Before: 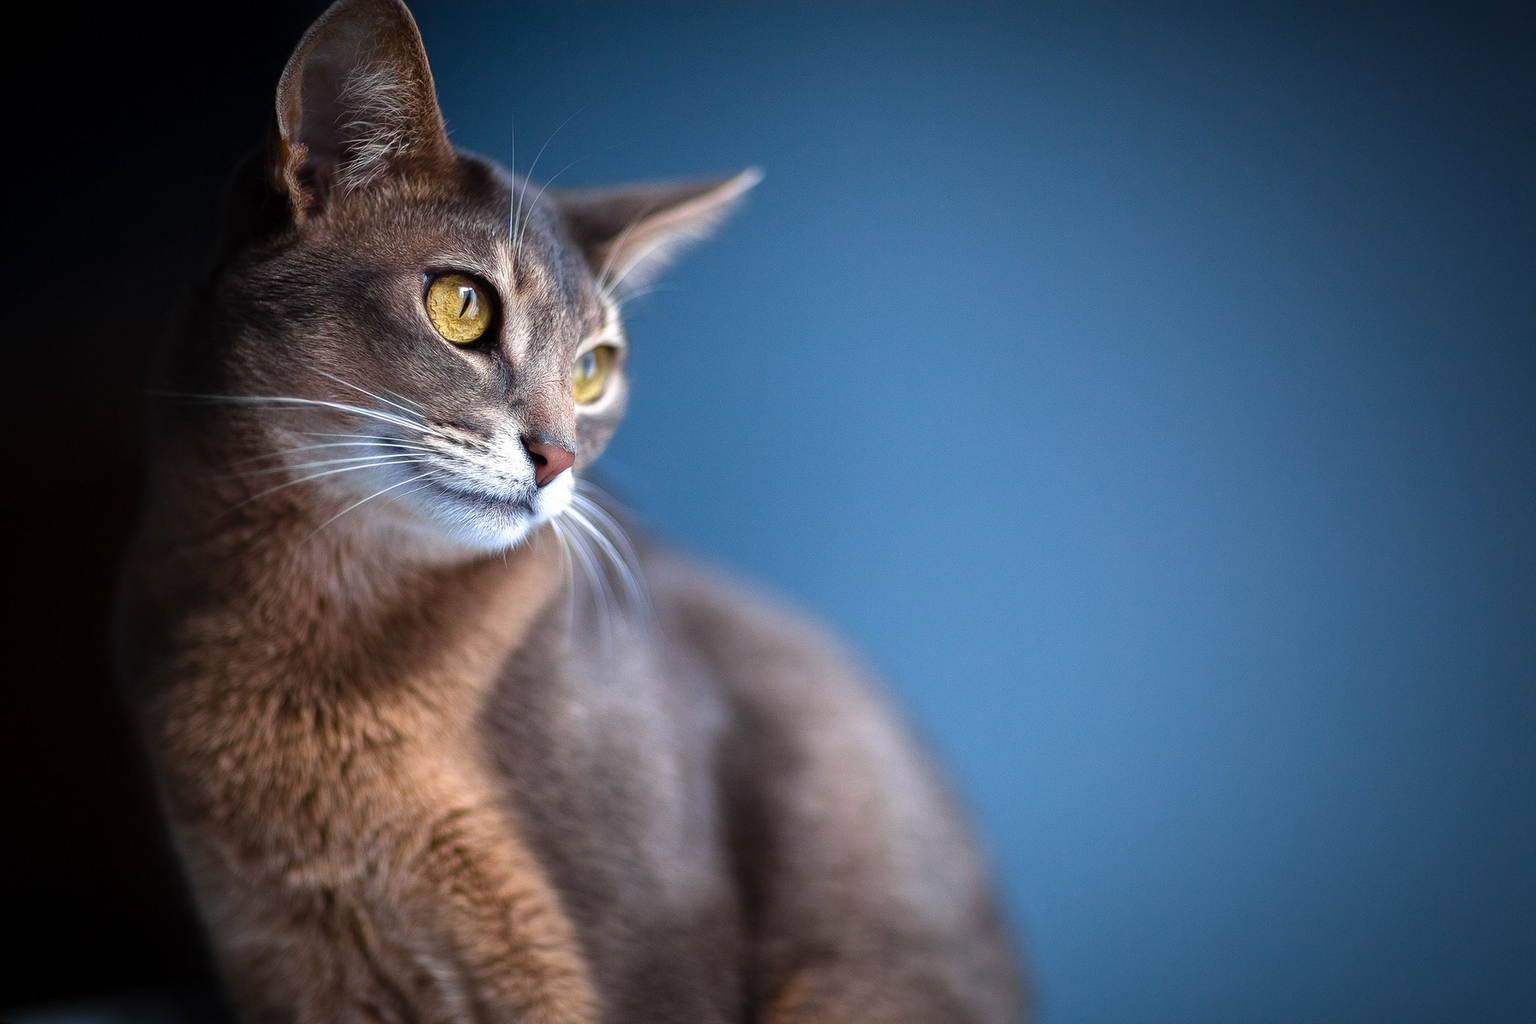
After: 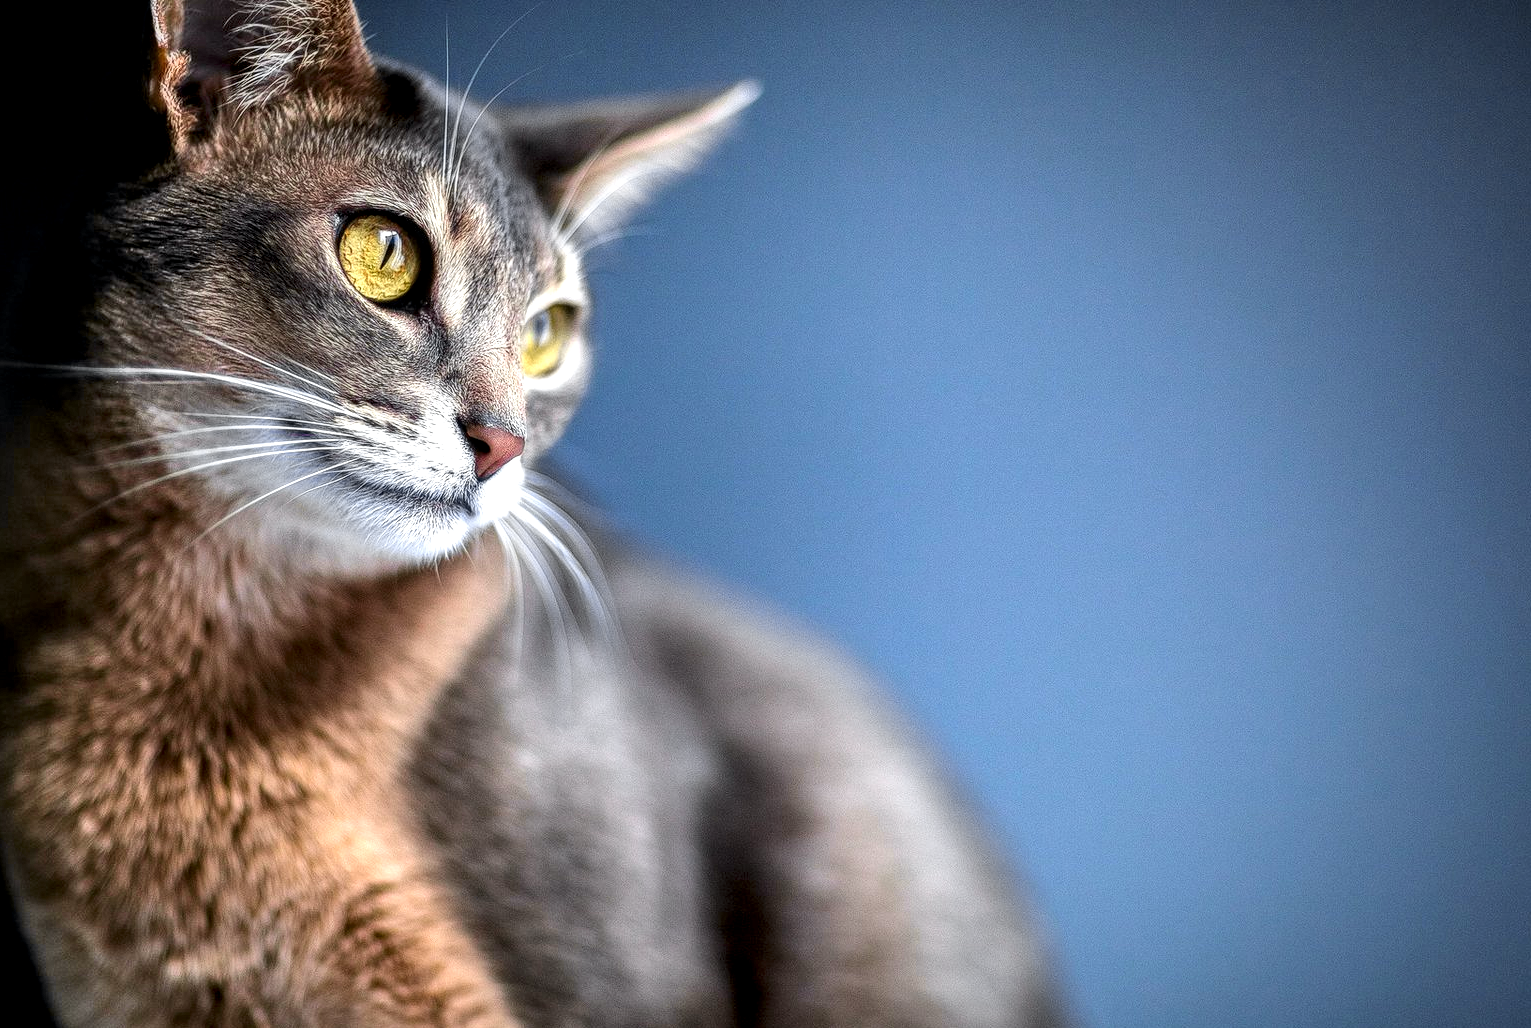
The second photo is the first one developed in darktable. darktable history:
crop and rotate: left 10.126%, top 10.044%, right 10.09%, bottom 9.625%
tone curve: curves: ch0 [(0, 0) (0.071, 0.058) (0.266, 0.268) (0.498, 0.542) (0.766, 0.807) (1, 0.983)]; ch1 [(0, 0) (0.346, 0.307) (0.408, 0.387) (0.463, 0.465) (0.482, 0.493) (0.502, 0.499) (0.517, 0.505) (0.55, 0.554) (0.597, 0.61) (0.651, 0.698) (1, 1)]; ch2 [(0, 0) (0.346, 0.34) (0.434, 0.46) (0.485, 0.494) (0.5, 0.498) (0.509, 0.517) (0.526, 0.539) (0.583, 0.603) (0.625, 0.659) (1, 1)], color space Lab, independent channels, preserve colors none
shadows and highlights: low approximation 0.01, soften with gaussian
local contrast: highlights 60%, shadows 63%, detail 160%
